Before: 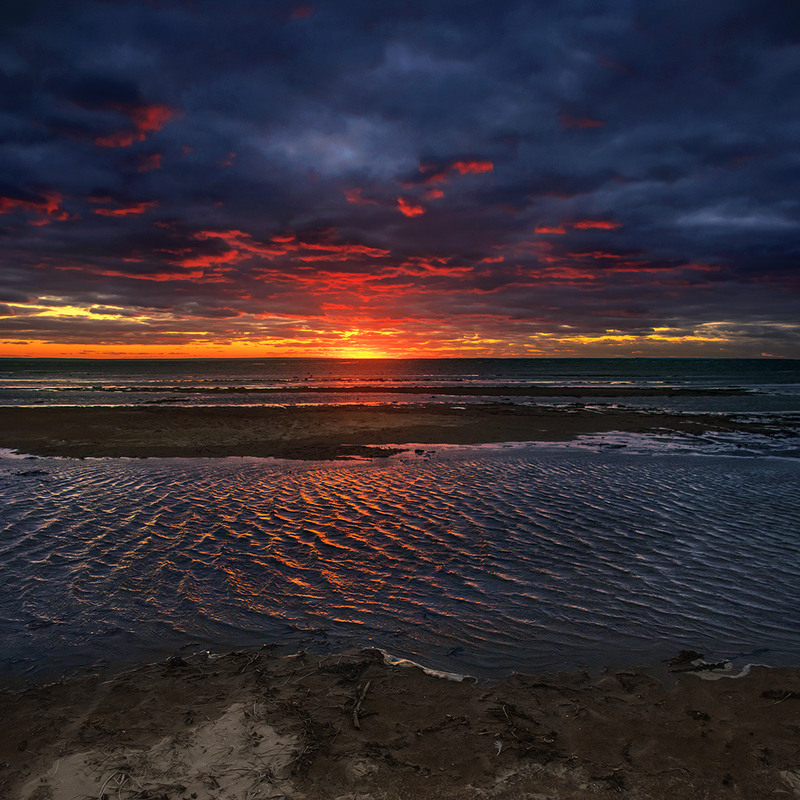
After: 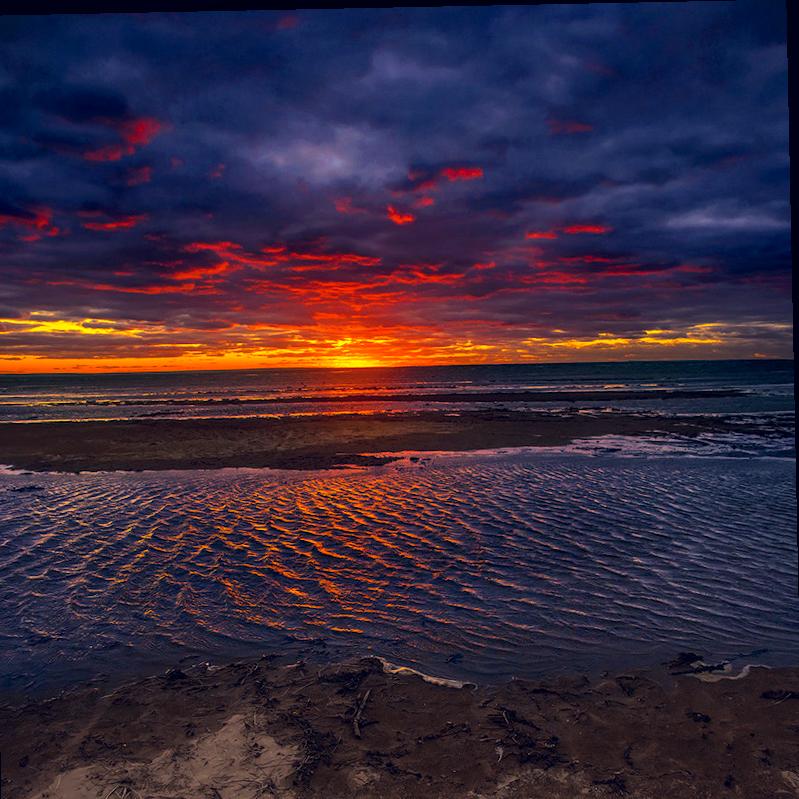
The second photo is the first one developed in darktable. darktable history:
crop: left 1.743%, right 0.268%, bottom 2.011%
white balance: emerald 1
rotate and perspective: rotation -1.17°, automatic cropping off
color correction: highlights a* 19.59, highlights b* 27.49, shadows a* 3.46, shadows b* -17.28, saturation 0.73
local contrast: on, module defaults
color balance rgb: linear chroma grading › global chroma 15%, perceptual saturation grading › global saturation 30%
contrast brightness saturation: saturation 0.18
